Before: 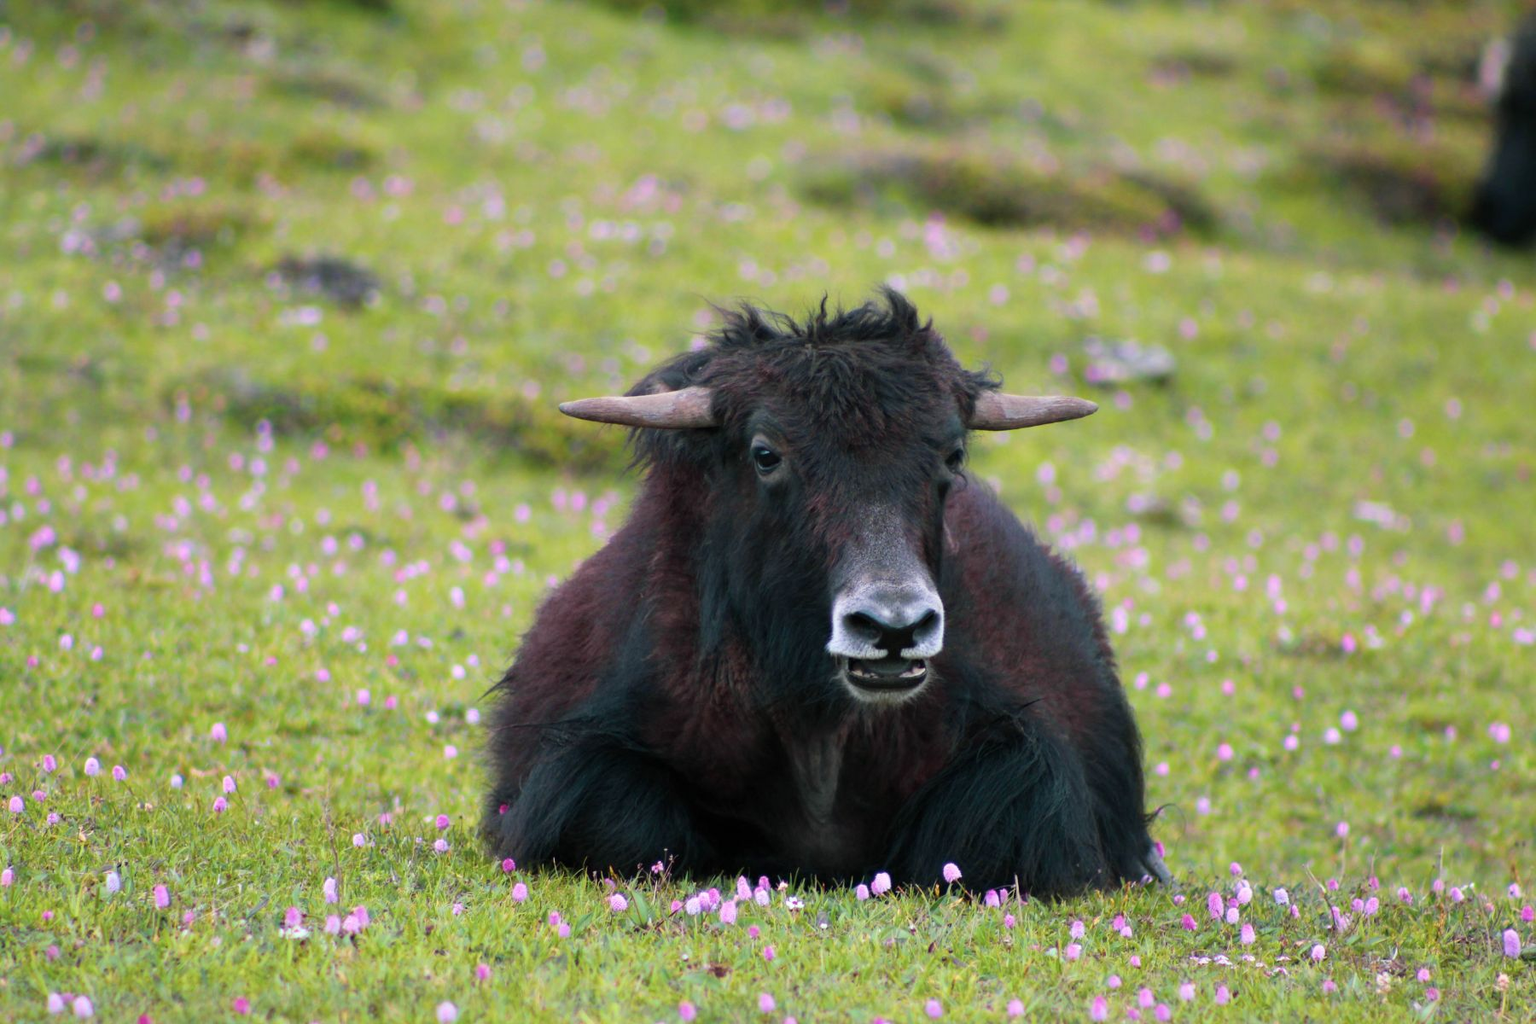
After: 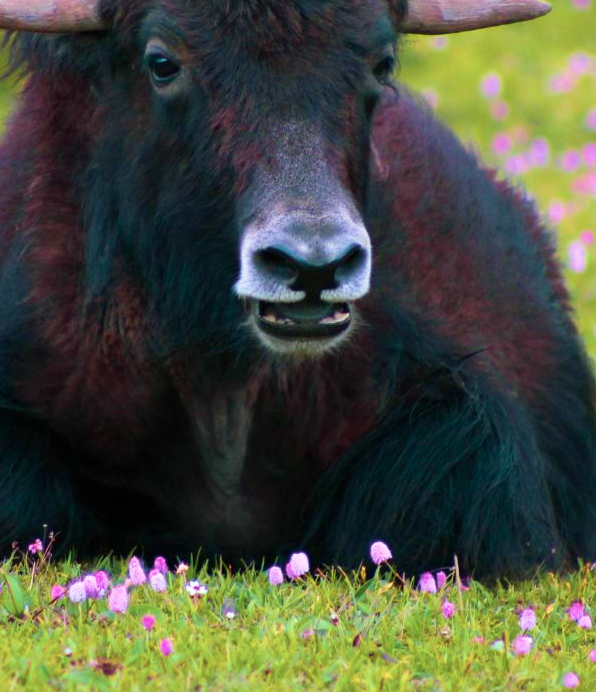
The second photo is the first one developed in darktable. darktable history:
crop: left 40.878%, top 39.176%, right 25.993%, bottom 3.081%
velvia: strength 74%
